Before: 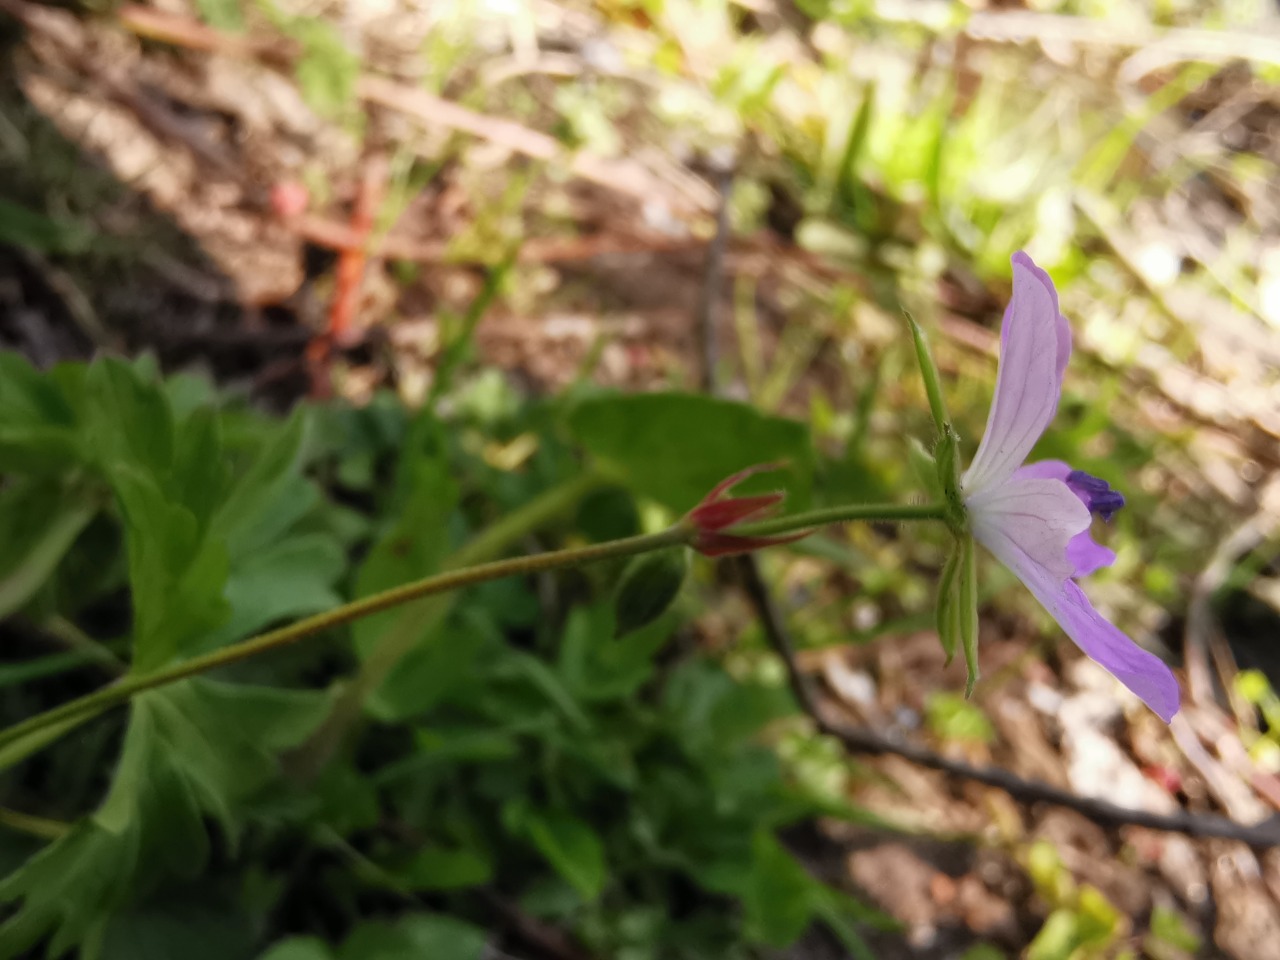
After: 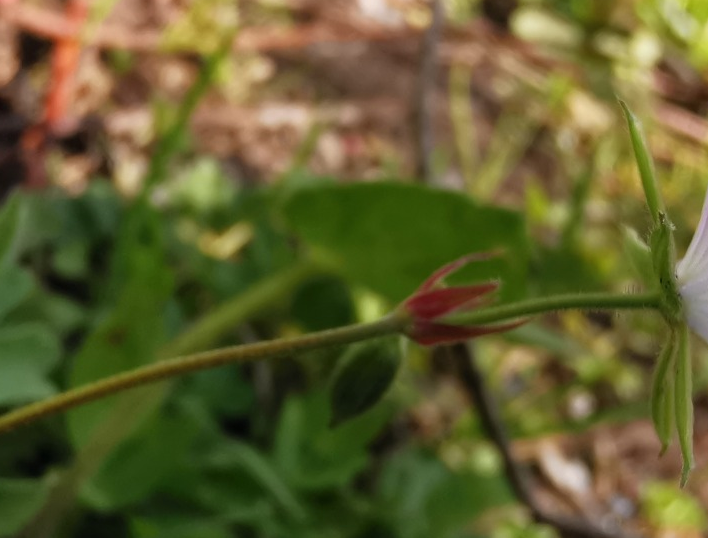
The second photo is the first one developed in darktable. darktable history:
crop and rotate: left 22.266%, top 22.057%, right 22.35%, bottom 21.89%
